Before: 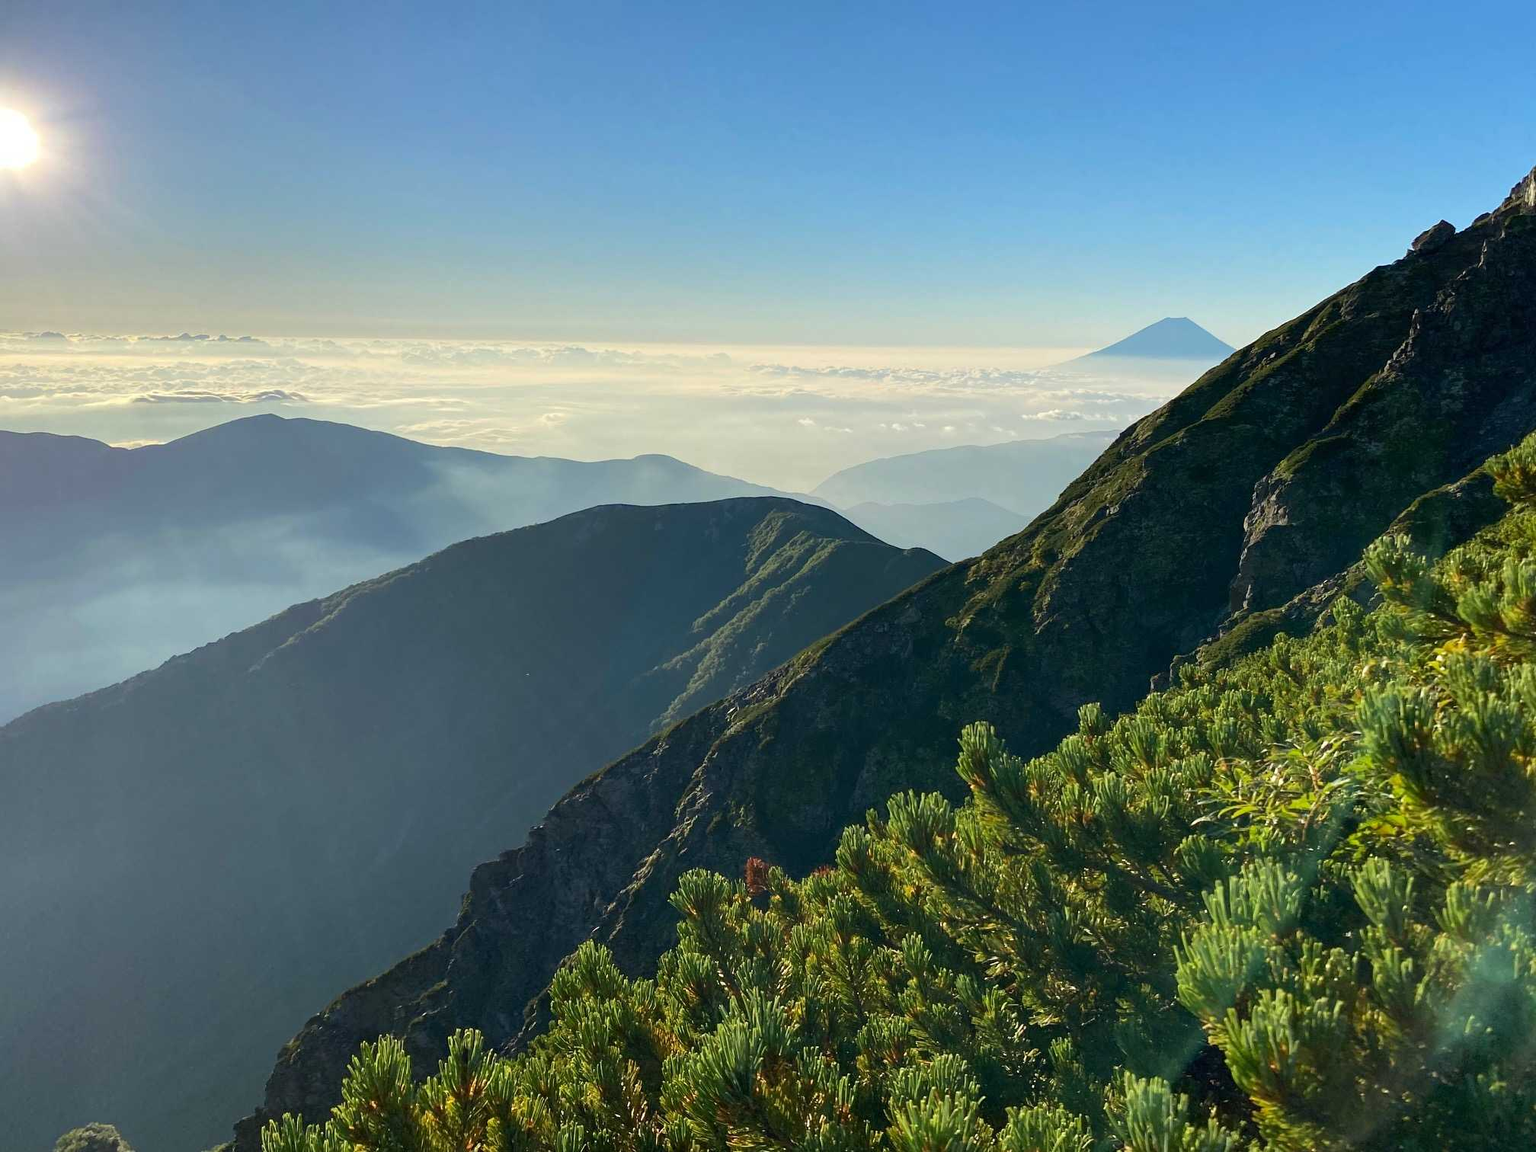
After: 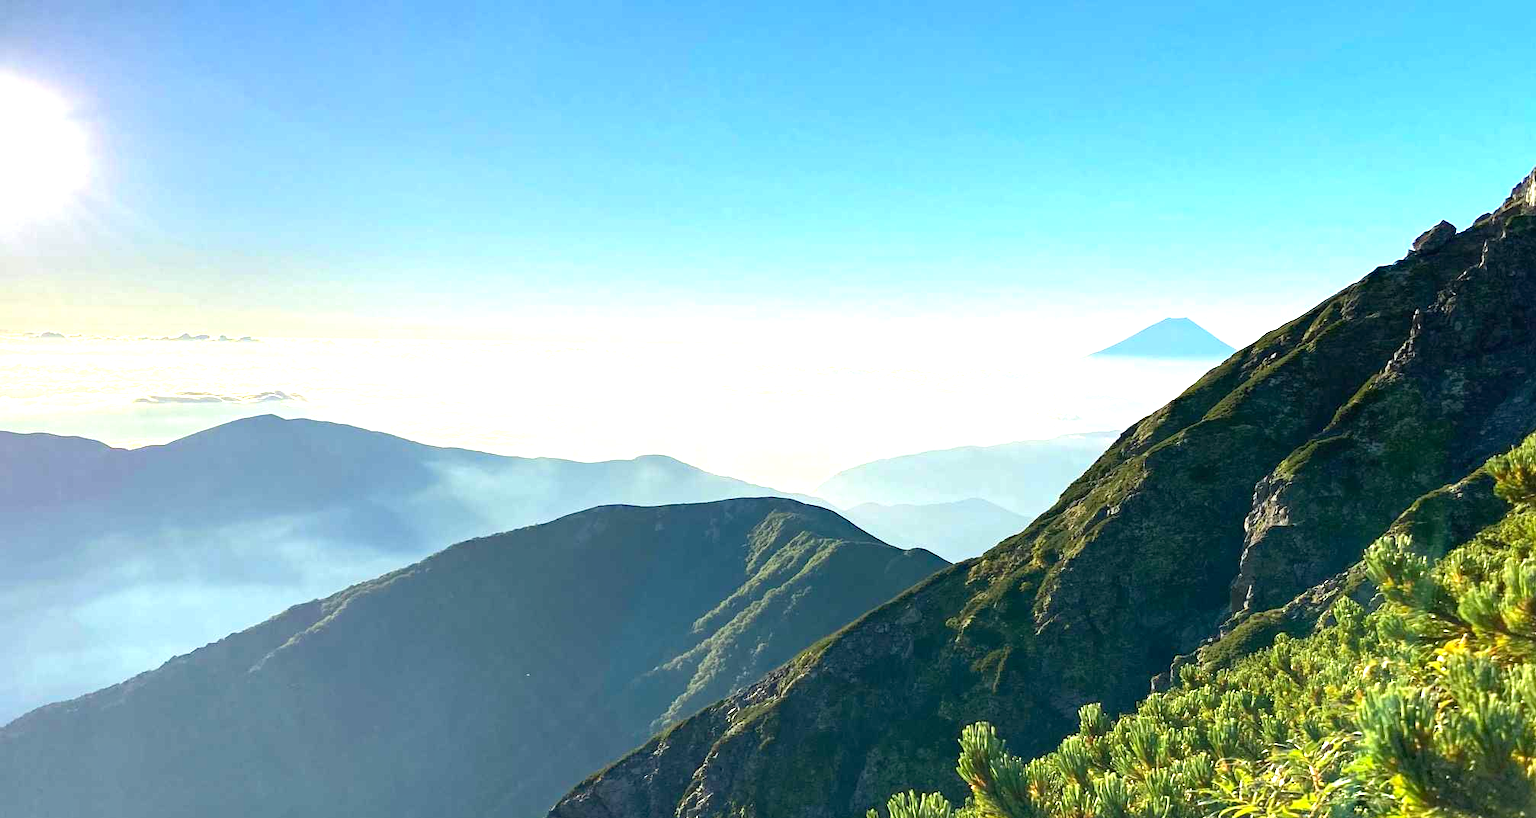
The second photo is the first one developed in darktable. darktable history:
crop: right 0.001%, bottom 28.931%
exposure: exposure 1.152 EV, compensate highlight preservation false
haze removal: compatibility mode true, adaptive false
